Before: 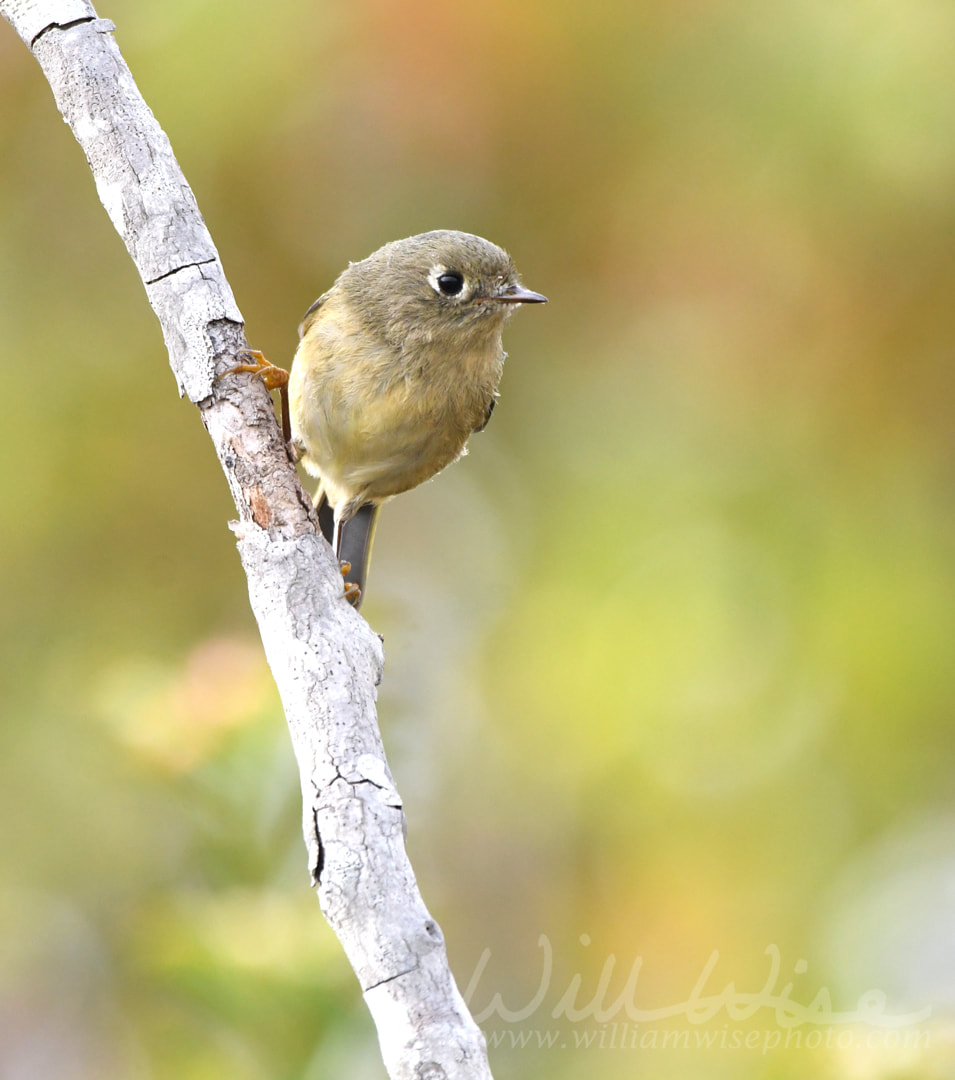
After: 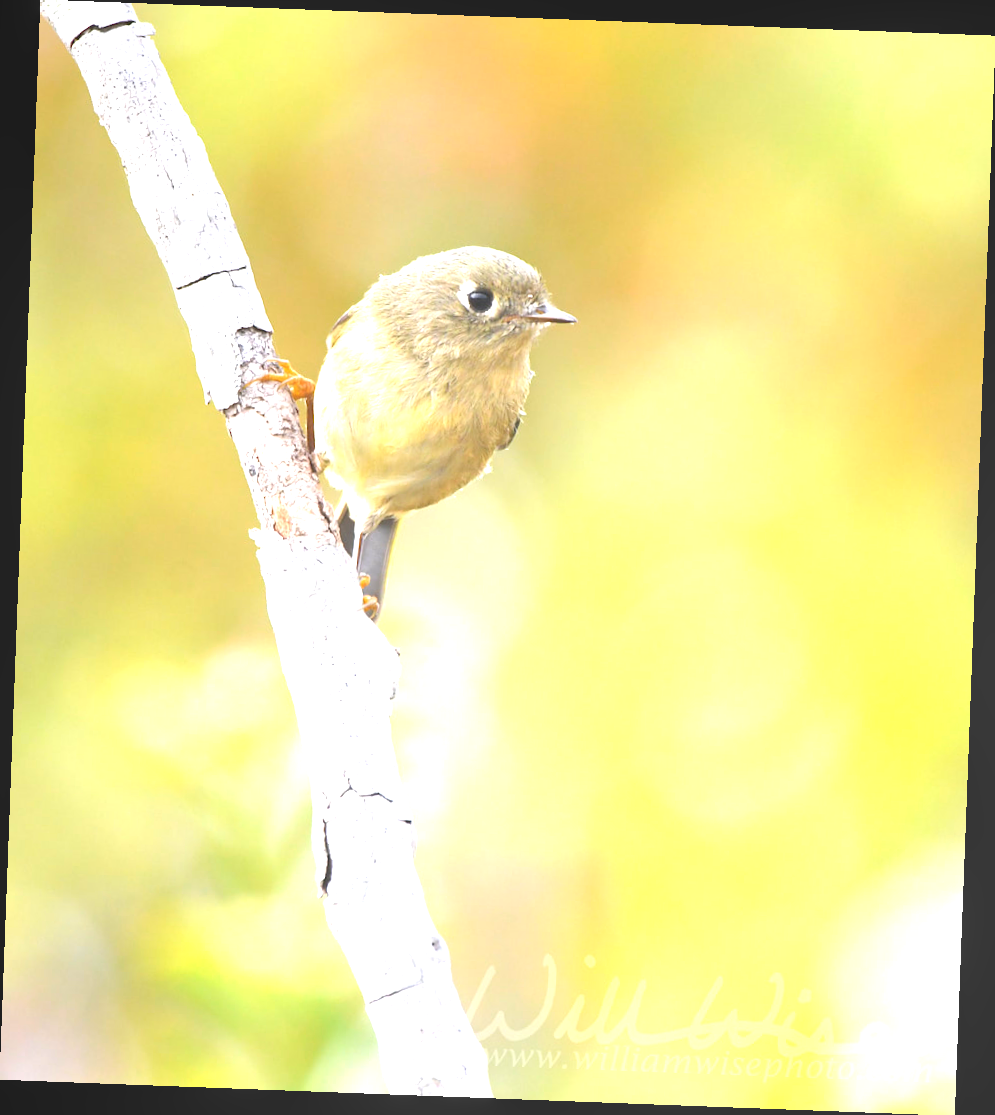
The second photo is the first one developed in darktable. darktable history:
exposure: black level correction 0, exposure 1.388 EV, compensate exposure bias true, compensate highlight preservation false
local contrast: detail 70%
rotate and perspective: rotation 2.17°, automatic cropping off
